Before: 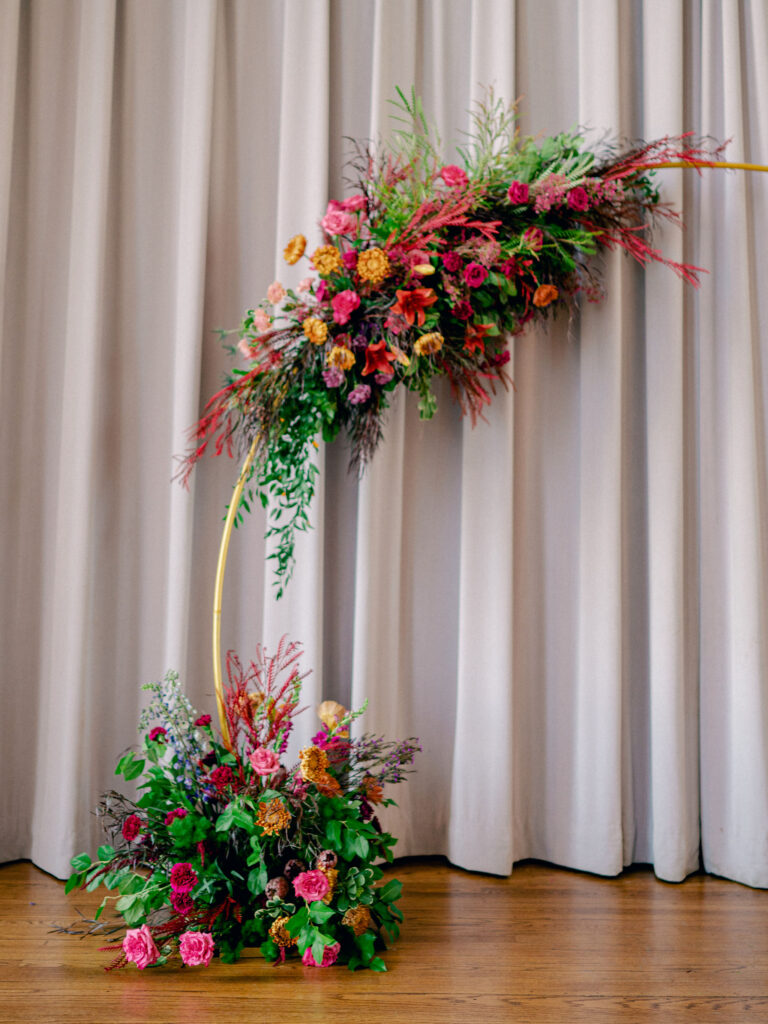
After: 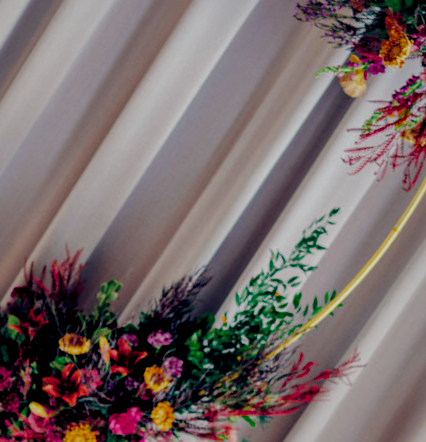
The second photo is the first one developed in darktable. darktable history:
crop and rotate: angle 147.81°, left 9.155%, top 15.655%, right 4.398%, bottom 17.125%
color correction: highlights a* -6.34, highlights b* 0.725
local contrast: mode bilateral grid, contrast 25, coarseness 59, detail 152%, midtone range 0.2
exposure: exposure -0.544 EV, compensate exposure bias true, compensate highlight preservation false
filmic rgb: black relative exposure -8.03 EV, white relative exposure 4.04 EV, threshold 3 EV, hardness 4.16, preserve chrominance no, color science v4 (2020), enable highlight reconstruction true
color balance rgb: highlights gain › chroma 2.014%, highlights gain › hue 46.62°, global offset › luminance -0.282%, global offset › chroma 0.314%, global offset › hue 259.86°, perceptual saturation grading › global saturation 25.883%, global vibrance 20%
